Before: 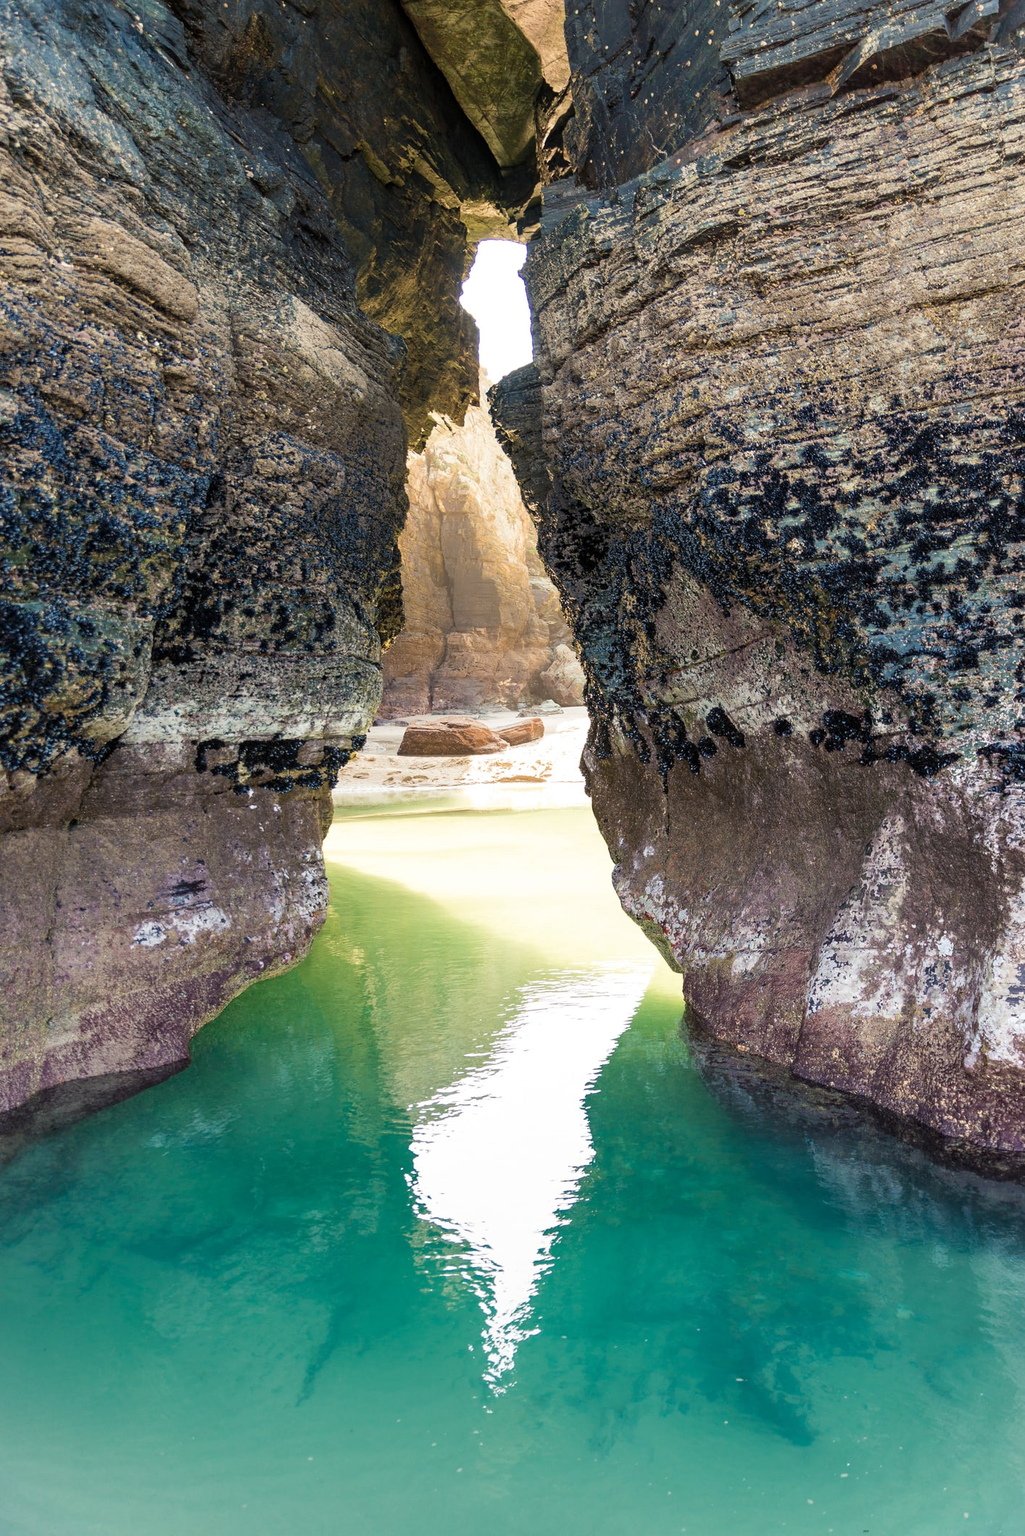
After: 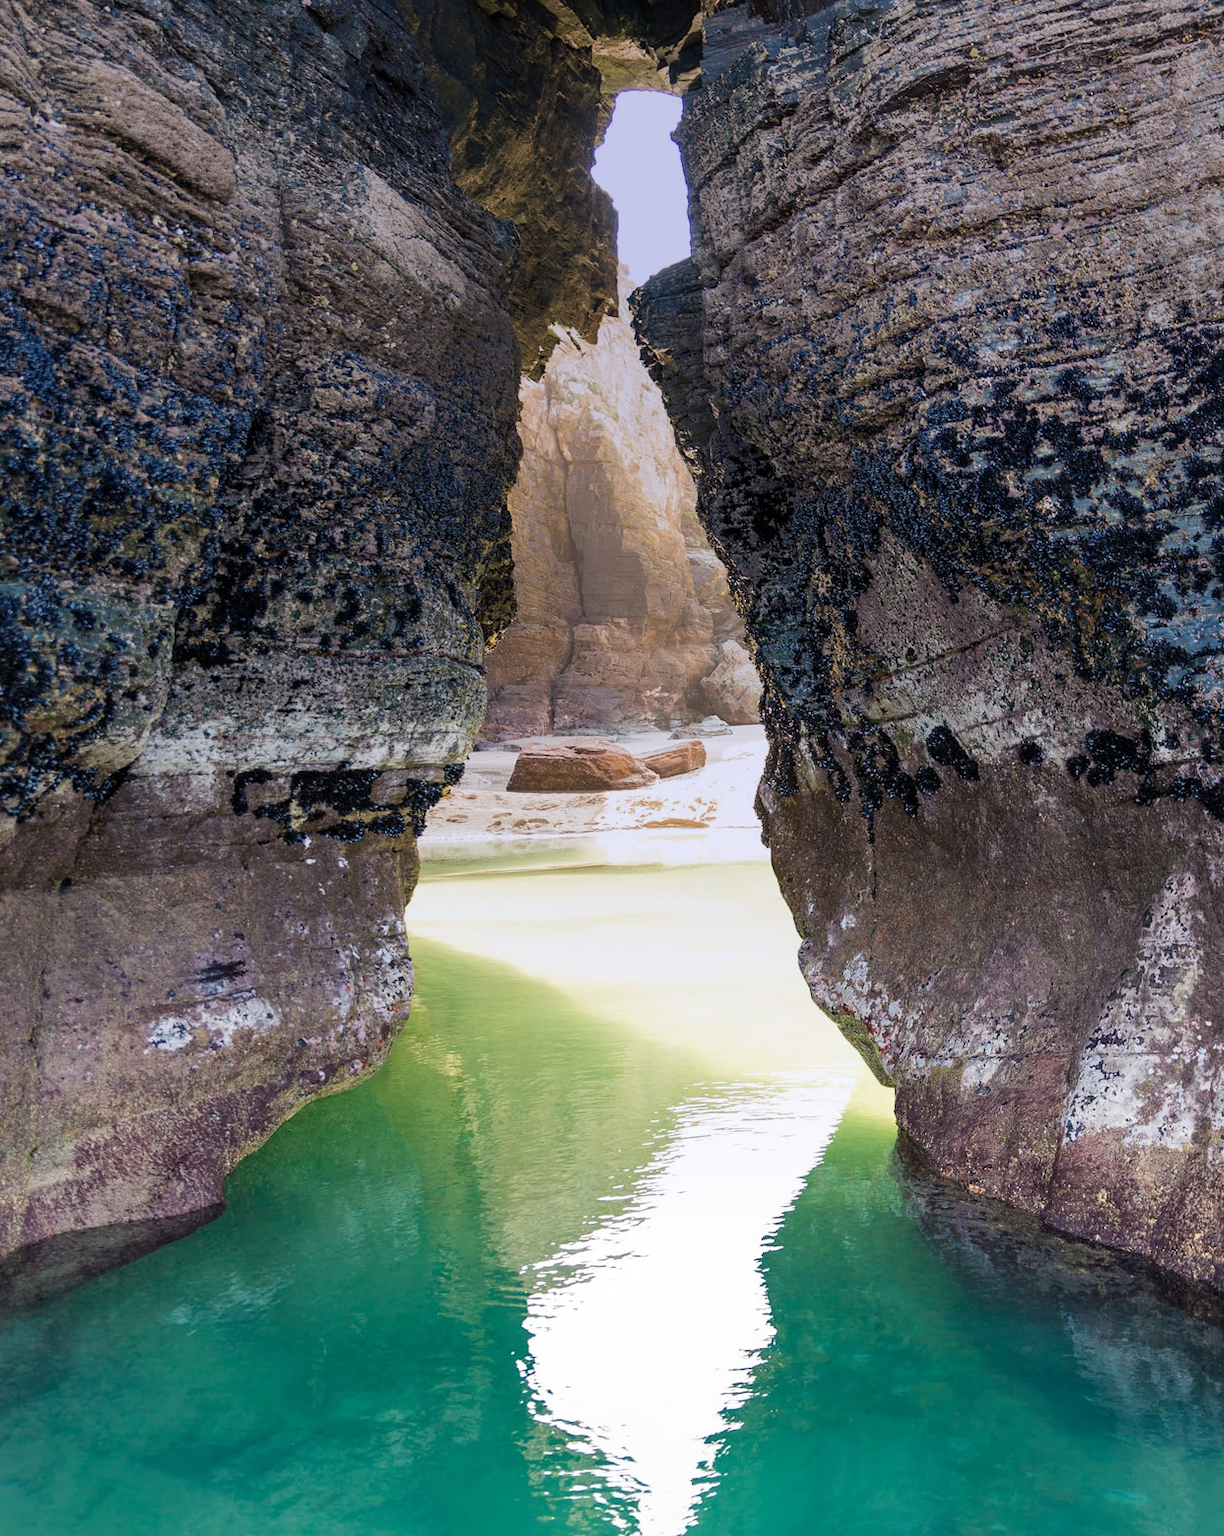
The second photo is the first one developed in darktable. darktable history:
crop and rotate: left 2.425%, top 11.305%, right 9.6%, bottom 15.08%
graduated density: hue 238.83°, saturation 50%
